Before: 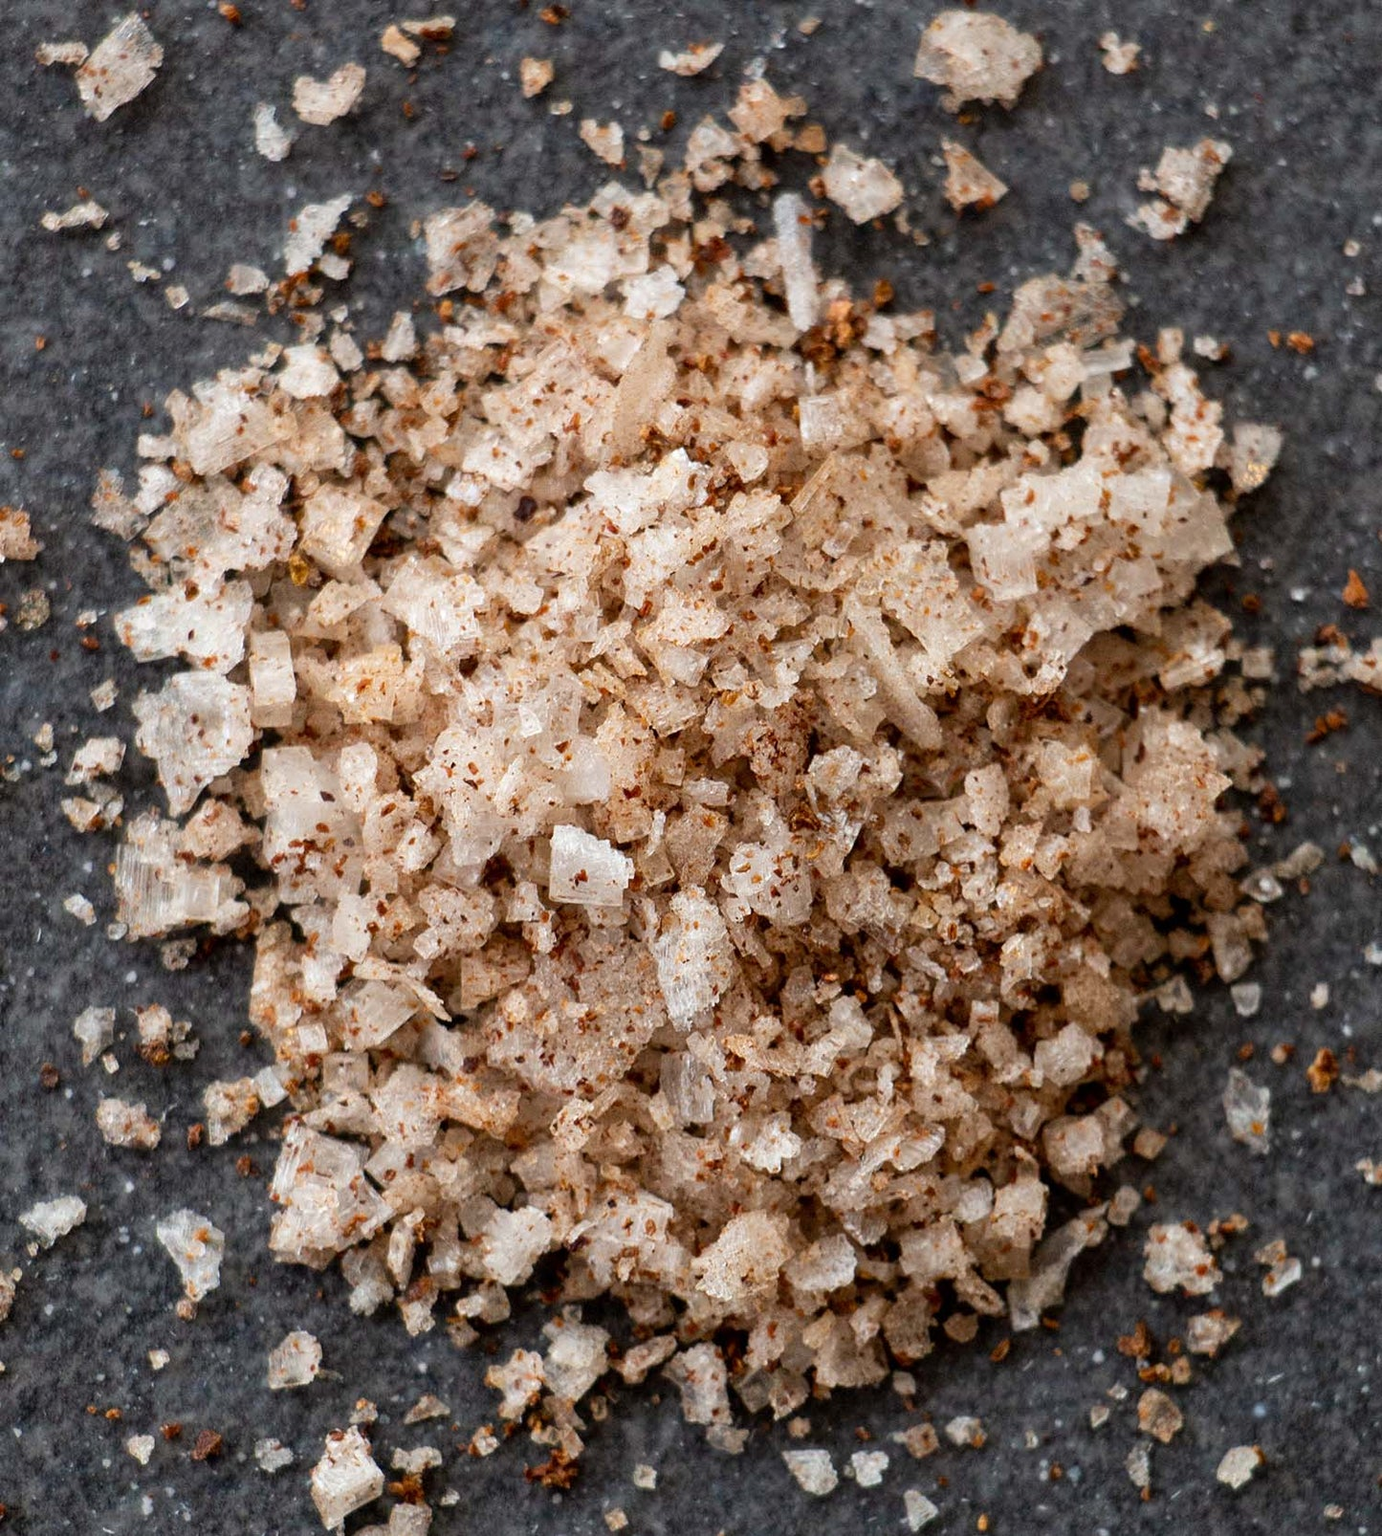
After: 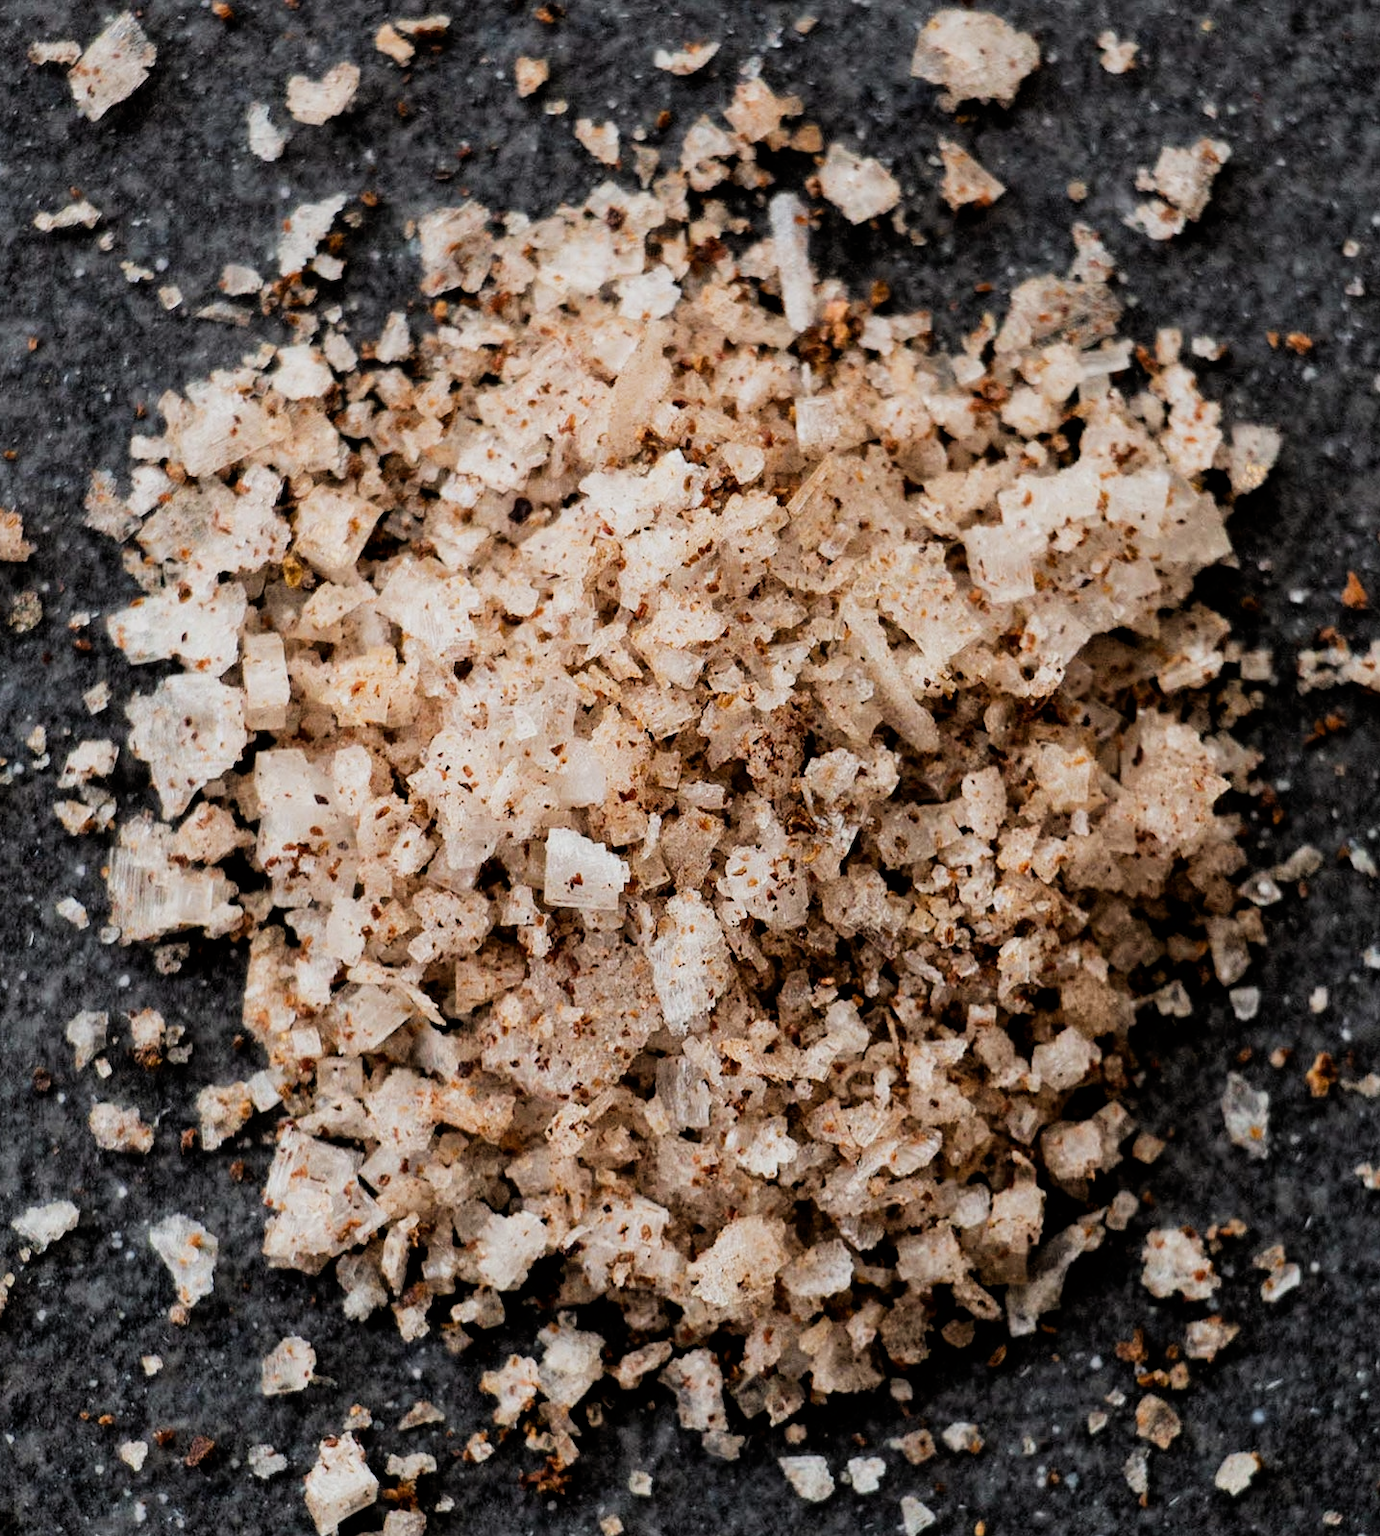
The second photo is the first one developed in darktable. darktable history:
filmic rgb: black relative exposure -5 EV, hardness 2.88, contrast 1.3, highlights saturation mix -30%
crop and rotate: left 0.614%, top 0.179%, bottom 0.309%
